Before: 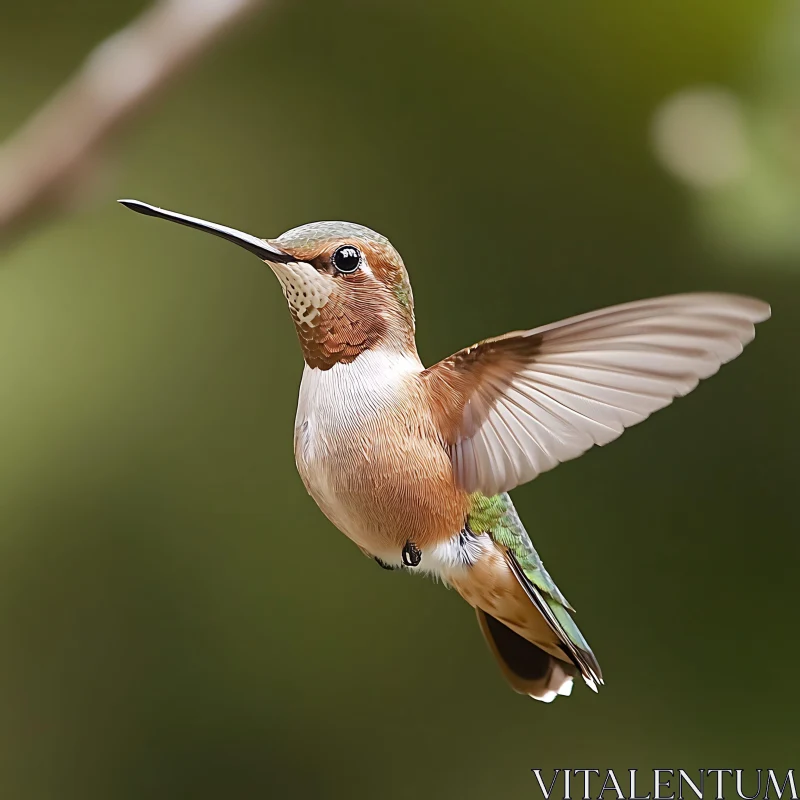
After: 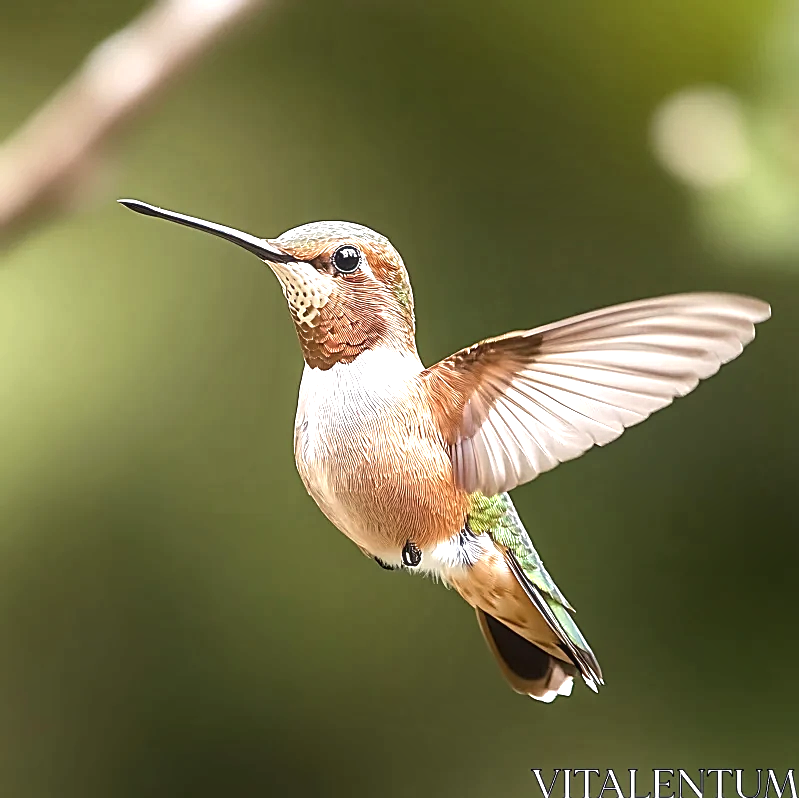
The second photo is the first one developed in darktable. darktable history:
sharpen: amount 0.496
contrast brightness saturation: saturation -0.054
crop: top 0.111%, bottom 0.138%
local contrast: on, module defaults
tone equalizer: -8 EV -1.1 EV, -7 EV -1.01 EV, -6 EV -0.89 EV, -5 EV -0.585 EV, -3 EV 0.544 EV, -2 EV 0.848 EV, -1 EV 0.989 EV, +0 EV 1.06 EV, smoothing diameter 24.95%, edges refinement/feathering 6.74, preserve details guided filter
